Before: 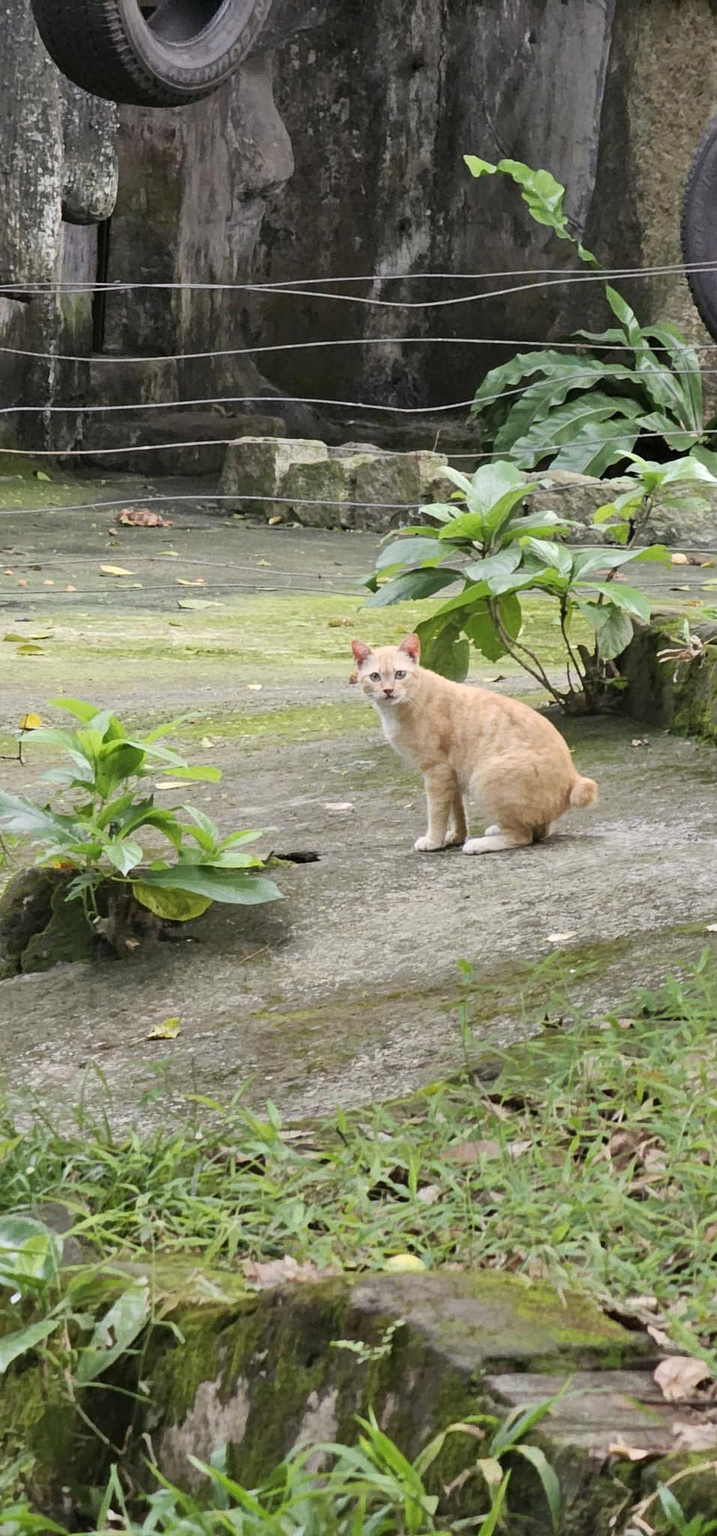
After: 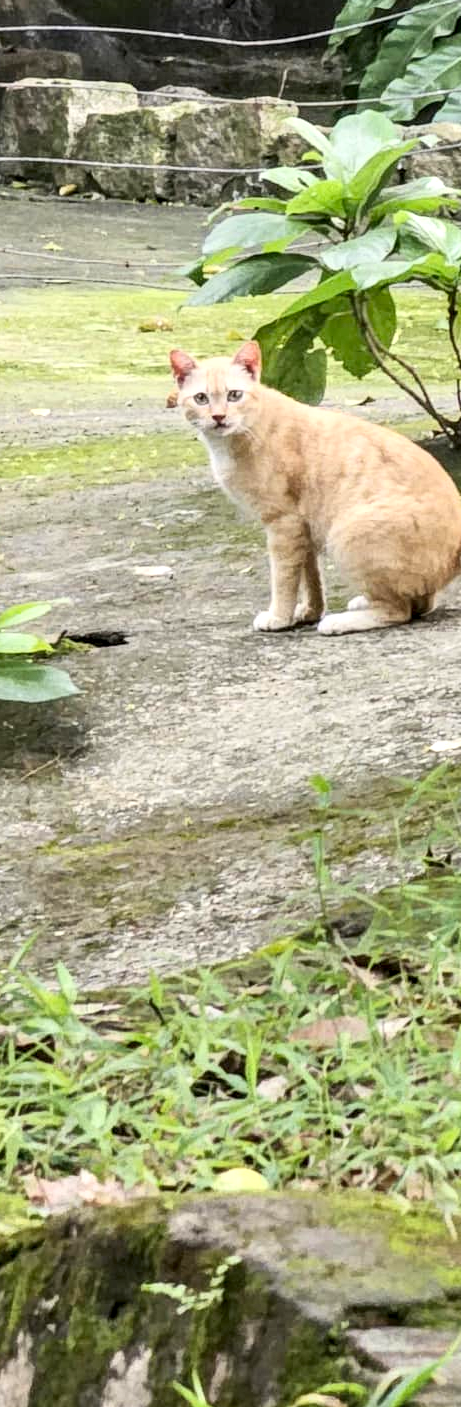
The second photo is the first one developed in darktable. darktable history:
contrast brightness saturation: contrast 0.2, brightness 0.16, saturation 0.22
crop: left 31.379%, top 24.658%, right 20.326%, bottom 6.628%
local contrast: detail 150%
